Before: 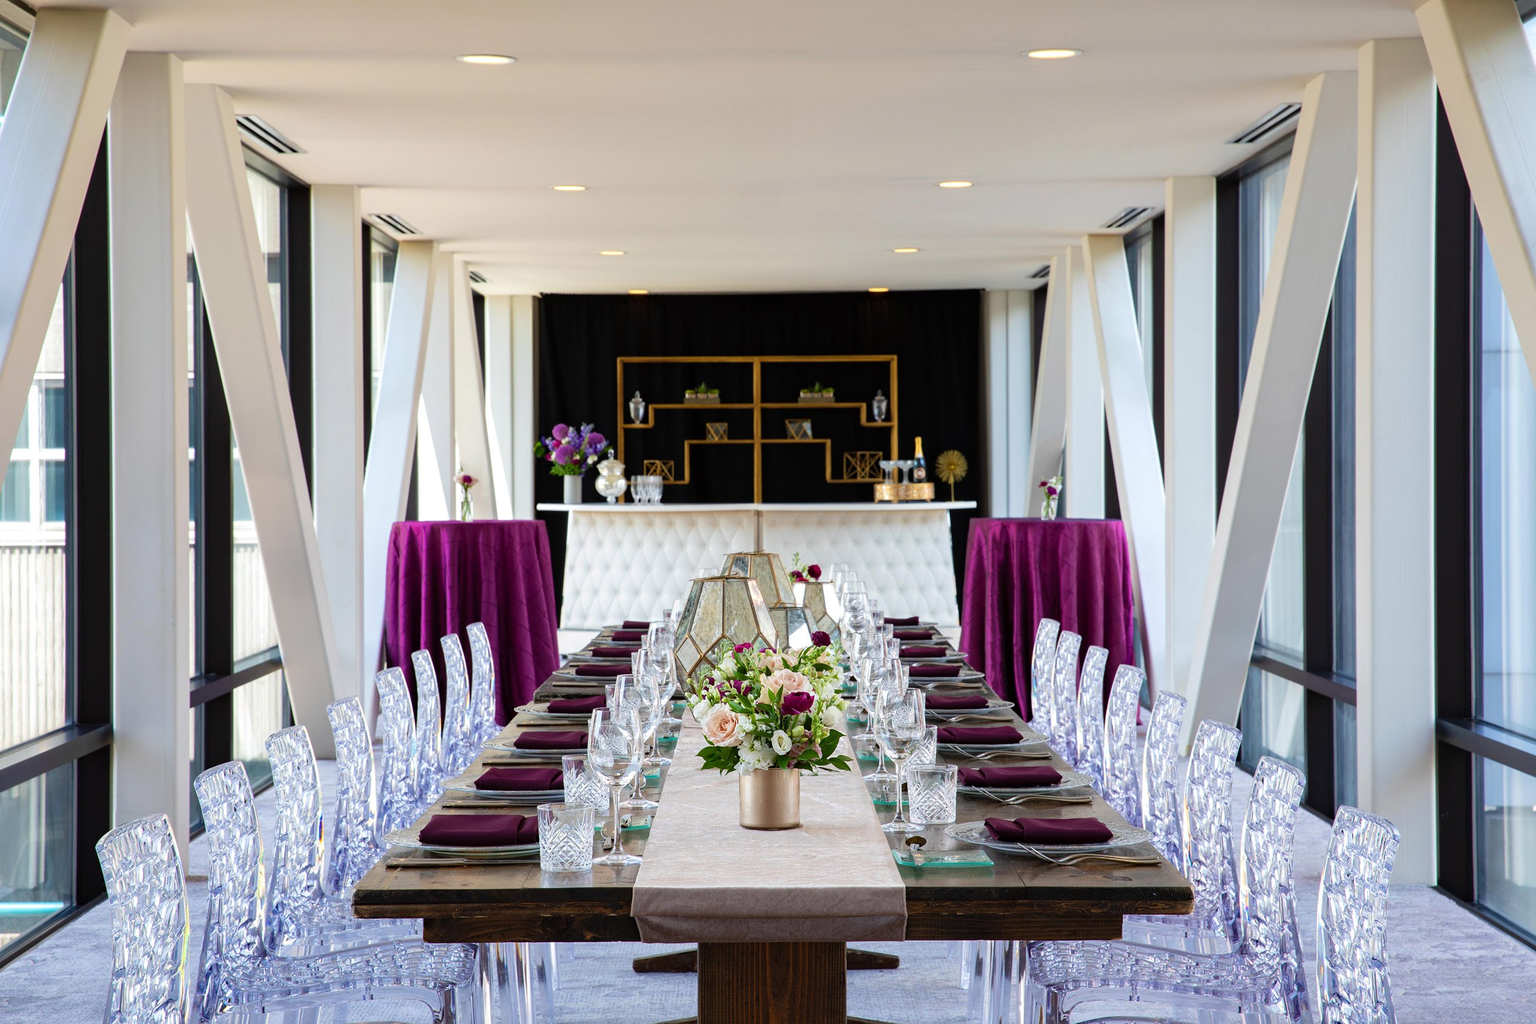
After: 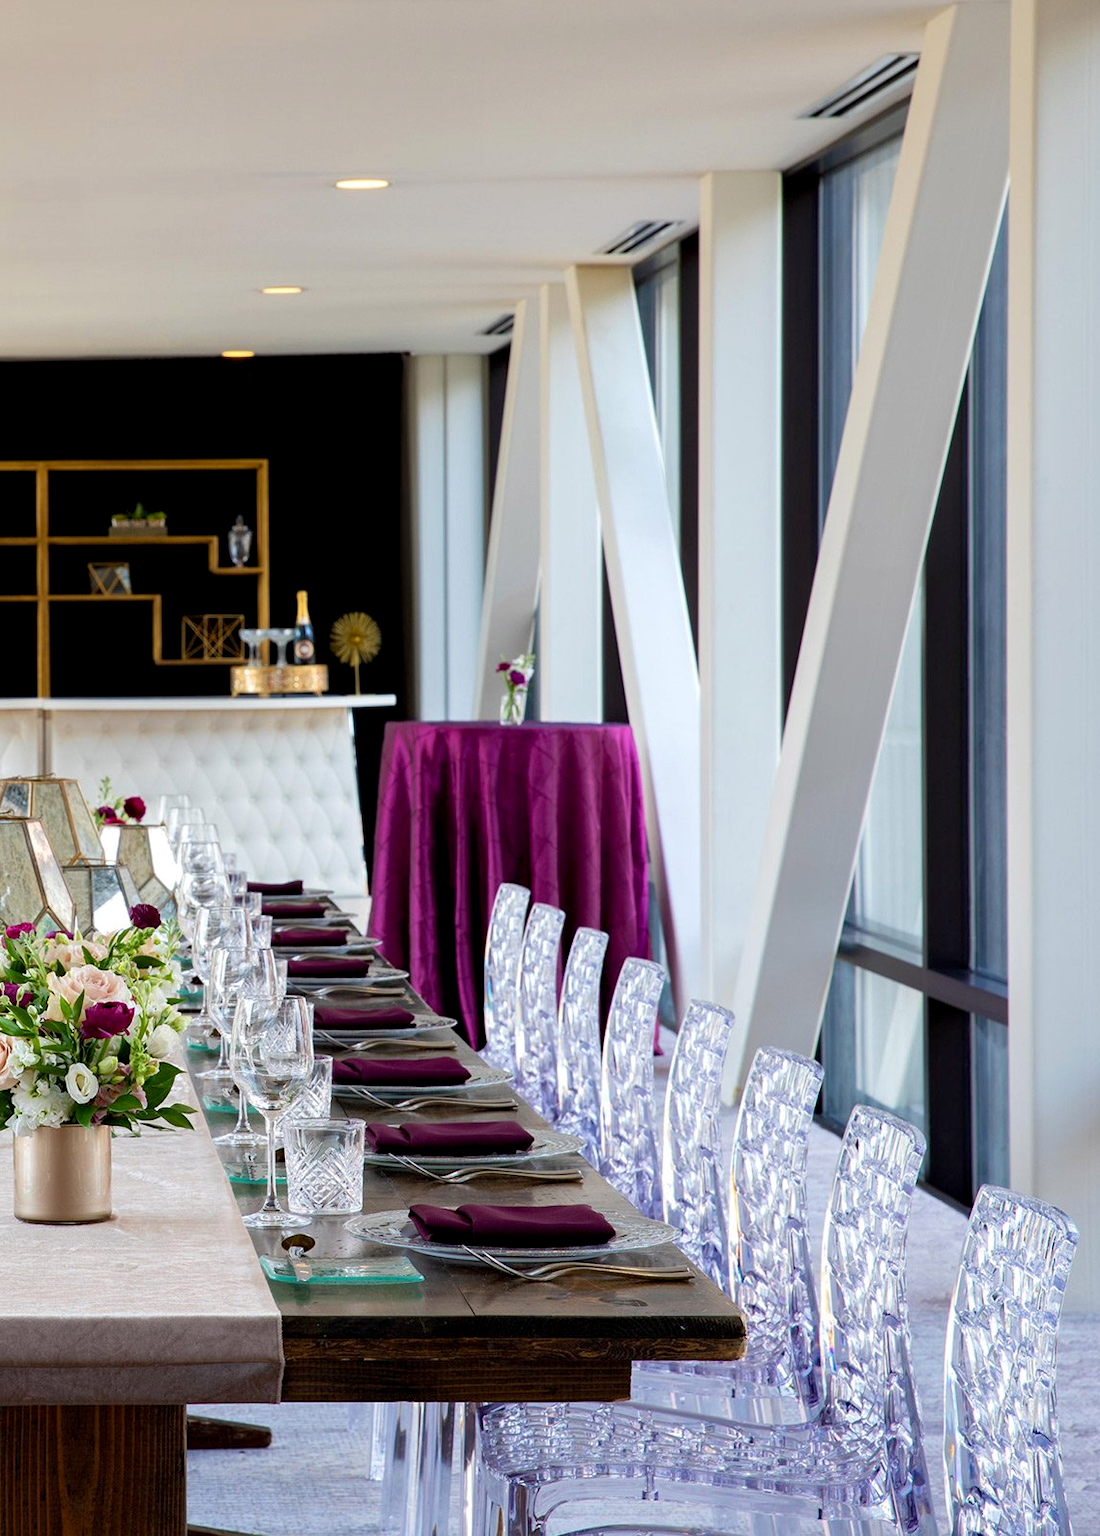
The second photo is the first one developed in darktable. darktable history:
exposure: black level correction 0.005, exposure 0.016 EV, compensate highlight preservation false
crop: left 47.597%, top 6.877%, right 7.946%
